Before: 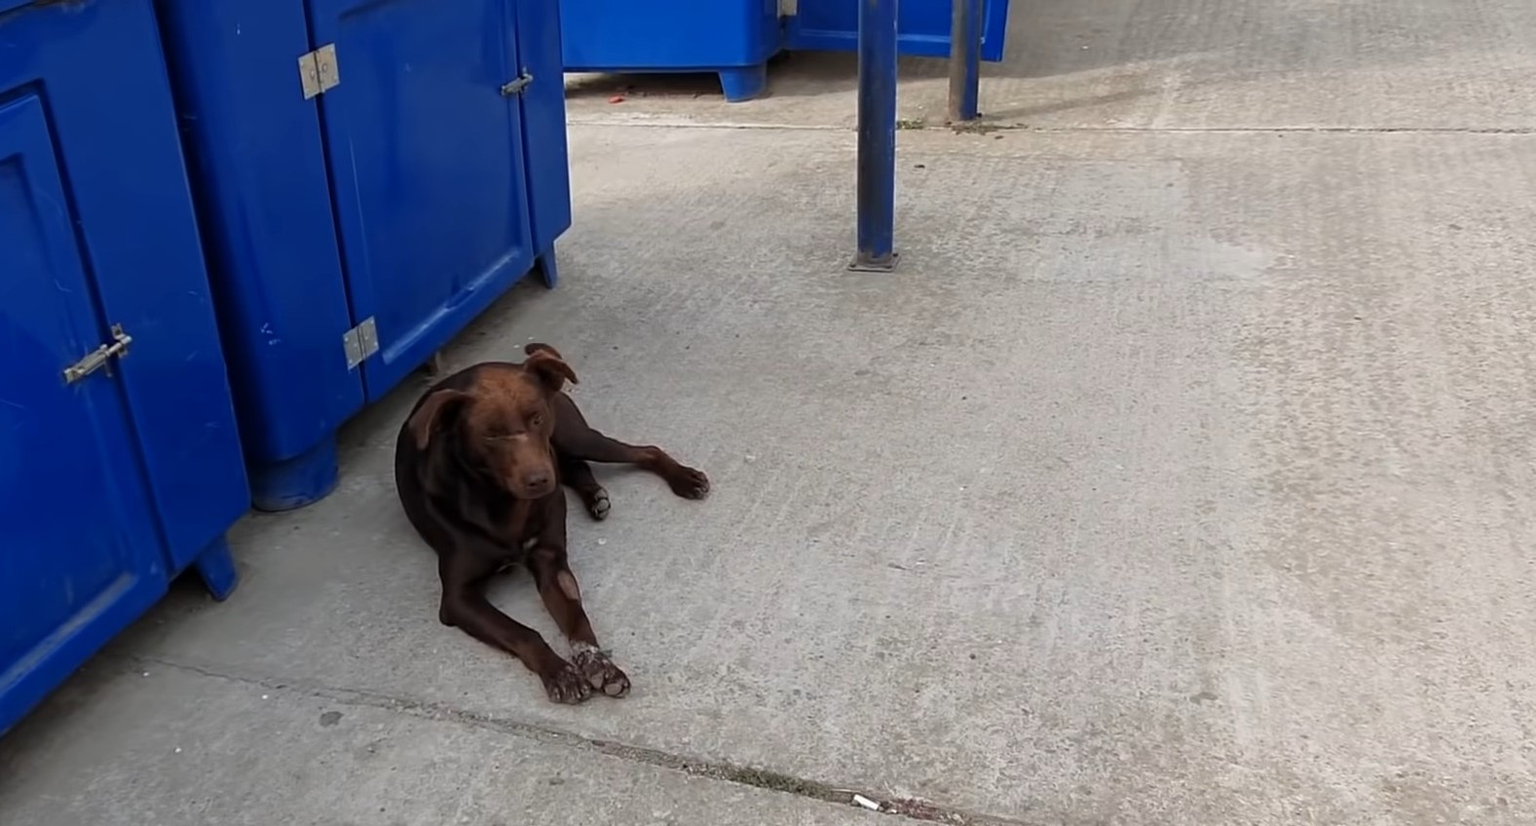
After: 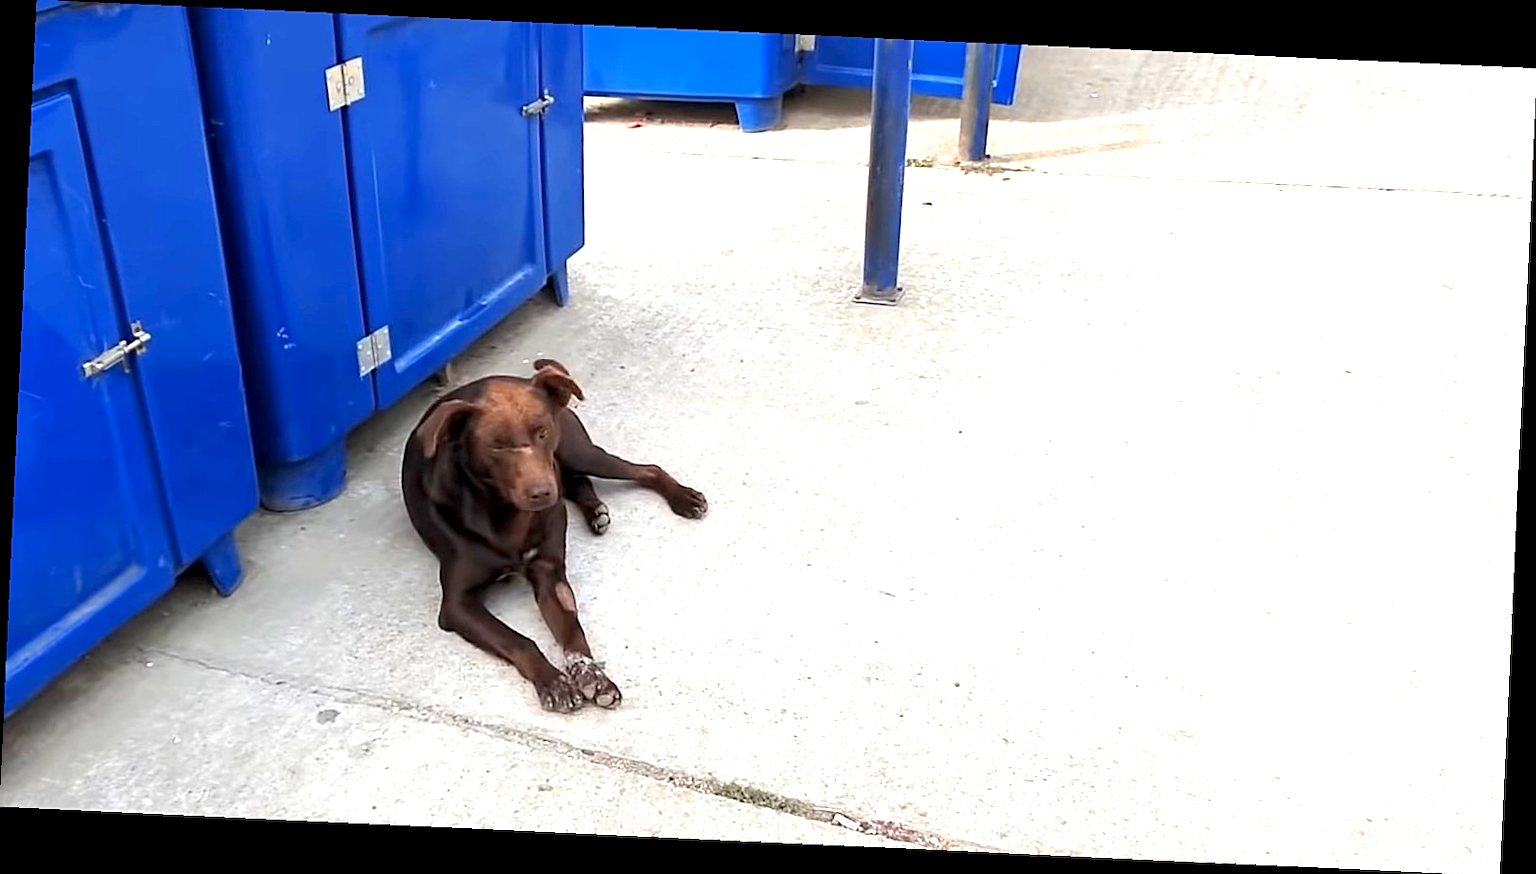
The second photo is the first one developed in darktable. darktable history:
sharpen: radius 1.893, amount 0.395, threshold 1.545
crop and rotate: angle -2.64°
exposure: black level correction 0.001, exposure 1.728 EV, compensate exposure bias true, compensate highlight preservation false
